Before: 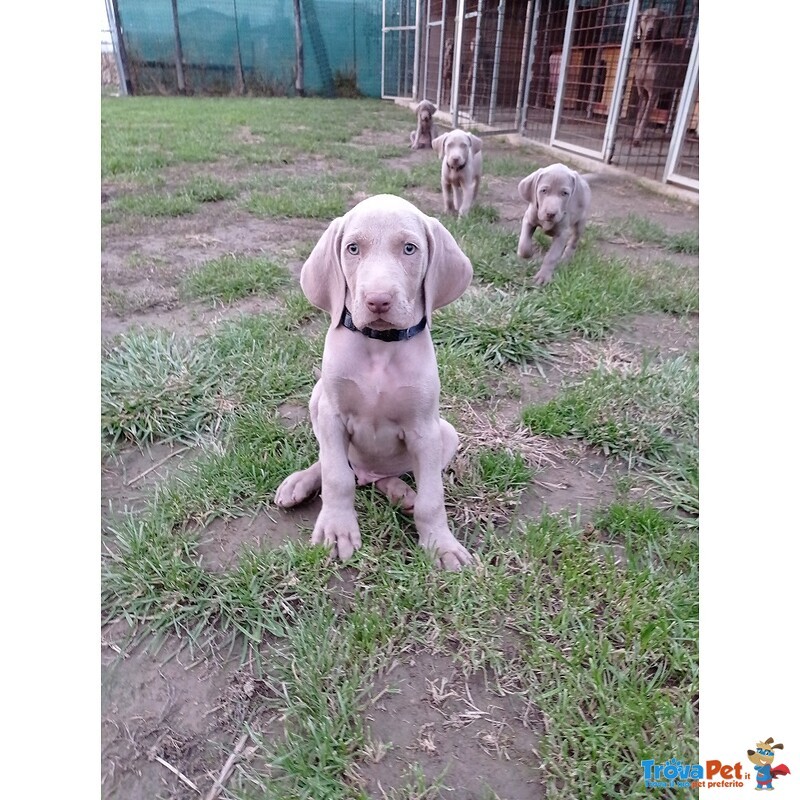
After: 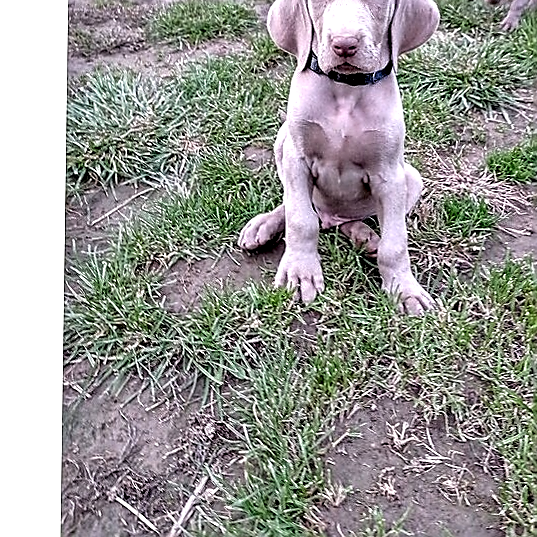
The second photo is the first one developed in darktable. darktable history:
crop and rotate: angle -0.82°, left 3.85%, top 31.828%, right 27.992%
local contrast: detail 142%
sharpen: radius 1.4, amount 1.25, threshold 0.7
contrast equalizer: octaves 7, y [[0.6 ×6], [0.55 ×6], [0 ×6], [0 ×6], [0 ×6]]
